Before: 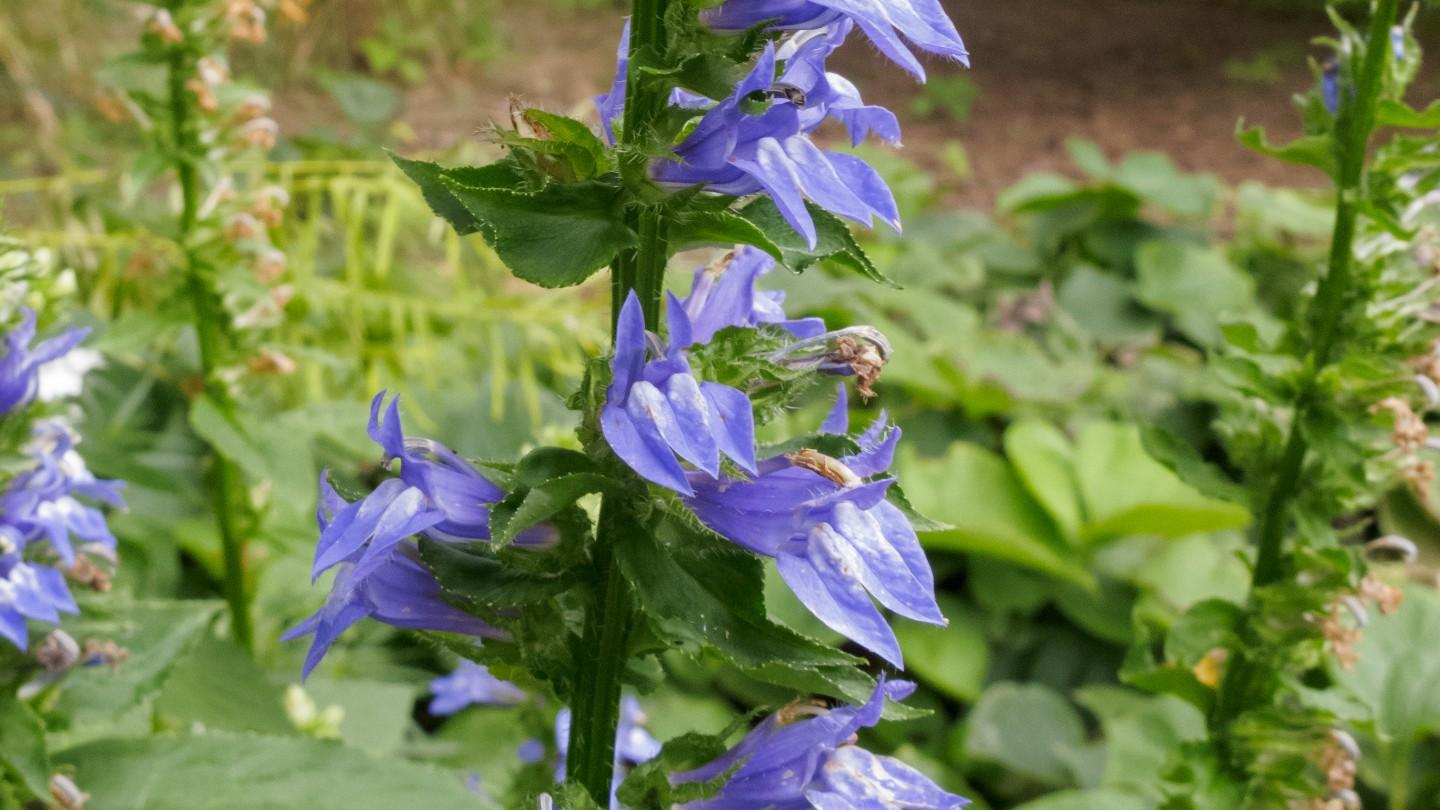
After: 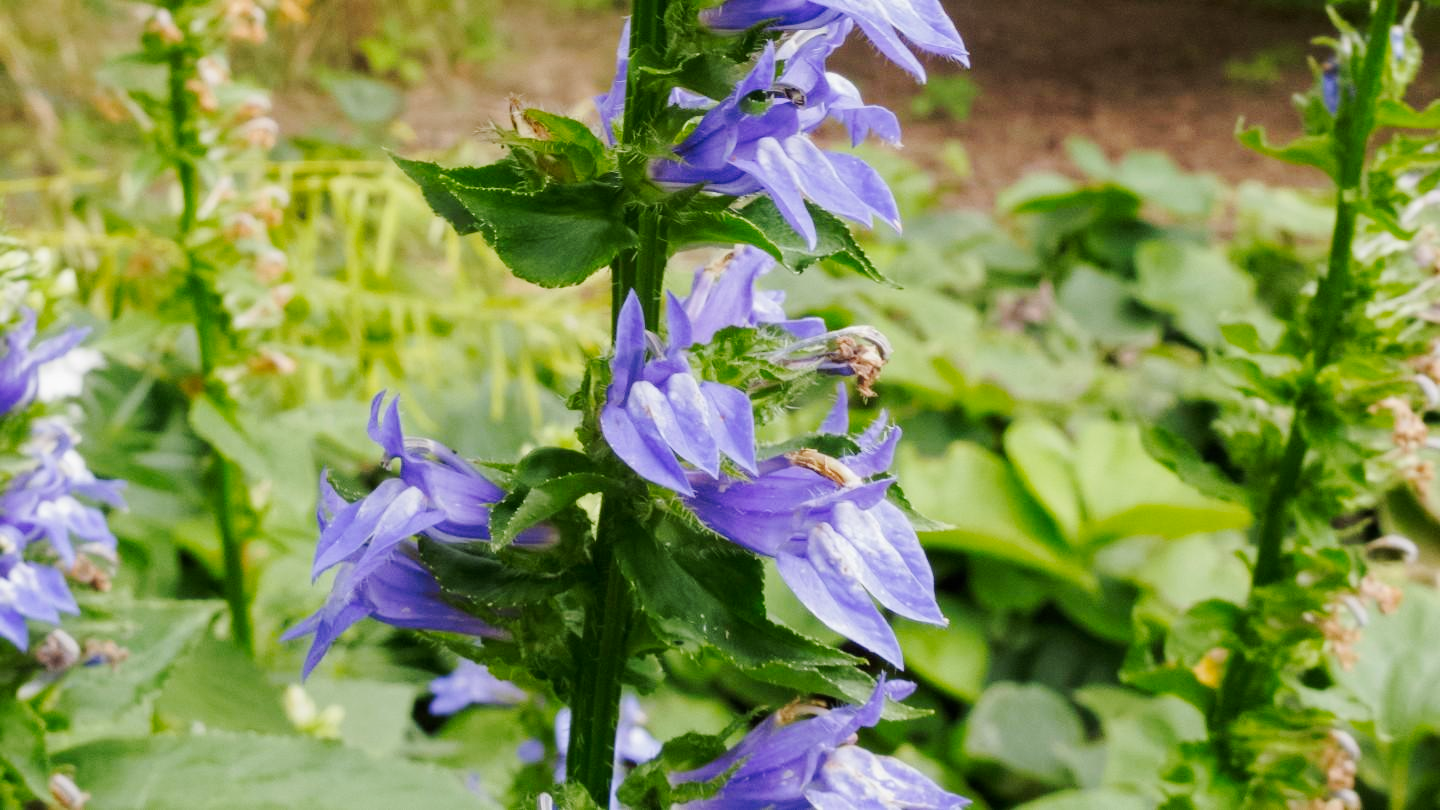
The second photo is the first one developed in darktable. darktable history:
tone curve: curves: ch0 [(0, 0) (0.071, 0.047) (0.266, 0.26) (0.483, 0.554) (0.753, 0.811) (1, 0.983)]; ch1 [(0, 0) (0.346, 0.307) (0.408, 0.387) (0.463, 0.465) (0.482, 0.493) (0.502, 0.499) (0.517, 0.502) (0.55, 0.548) (0.597, 0.61) (0.651, 0.698) (1, 1)]; ch2 [(0, 0) (0.346, 0.34) (0.434, 0.46) (0.485, 0.494) (0.5, 0.498) (0.517, 0.506) (0.526, 0.545) (0.583, 0.61) (0.625, 0.659) (1, 1)], preserve colors none
shadows and highlights: radius 335.26, shadows 63.11, highlights 5.58, compress 87.76%, soften with gaussian
